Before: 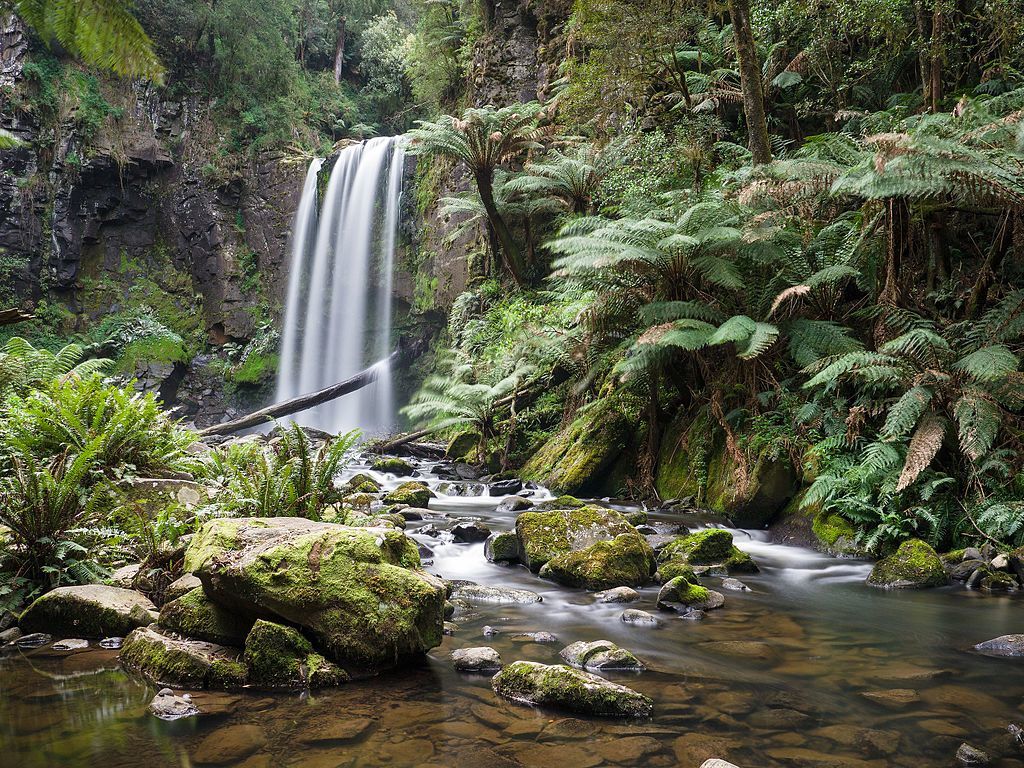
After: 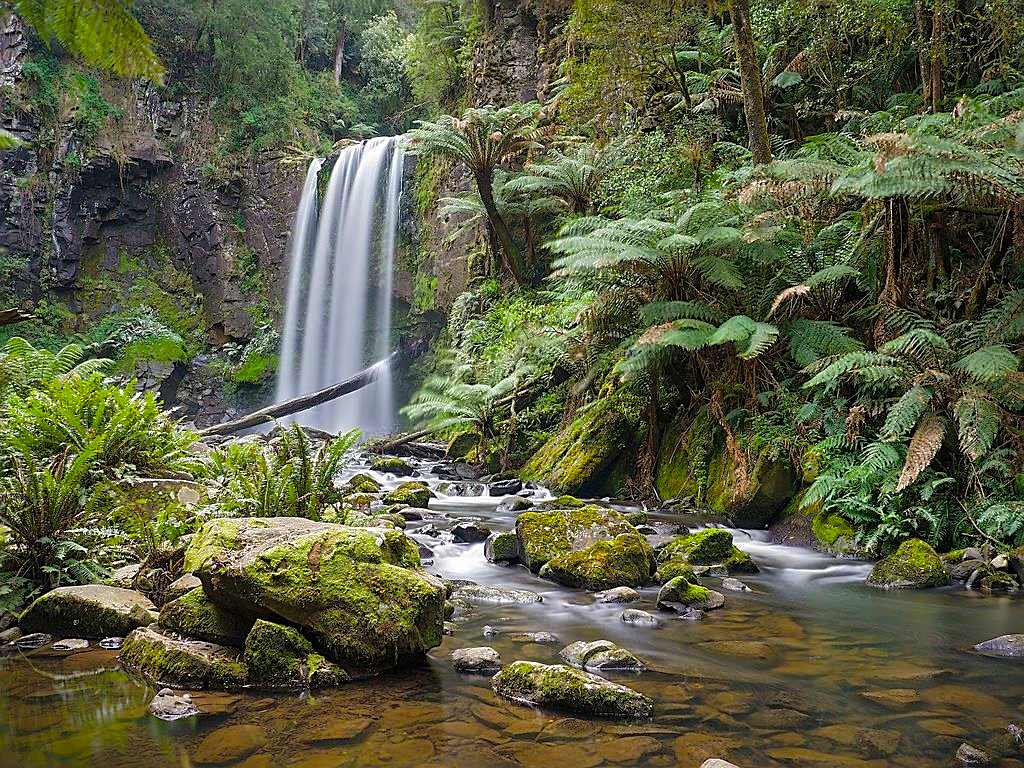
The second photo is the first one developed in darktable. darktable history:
exposure: compensate highlight preservation false
color balance rgb: white fulcrum 1.01 EV, linear chroma grading › global chroma 0.581%, perceptual saturation grading › global saturation 25.914%, global vibrance 14.175%
shadows and highlights: highlights -59.82, highlights color adjustment 49.42%
sharpen: on, module defaults
